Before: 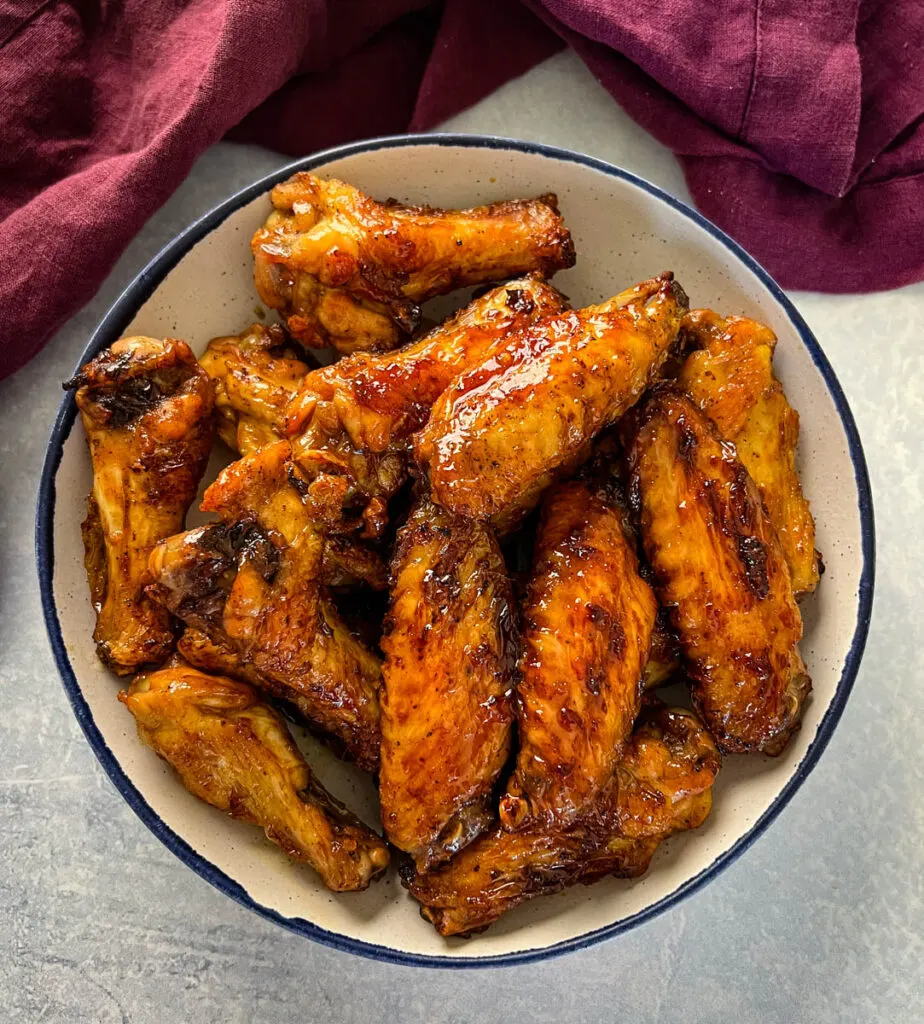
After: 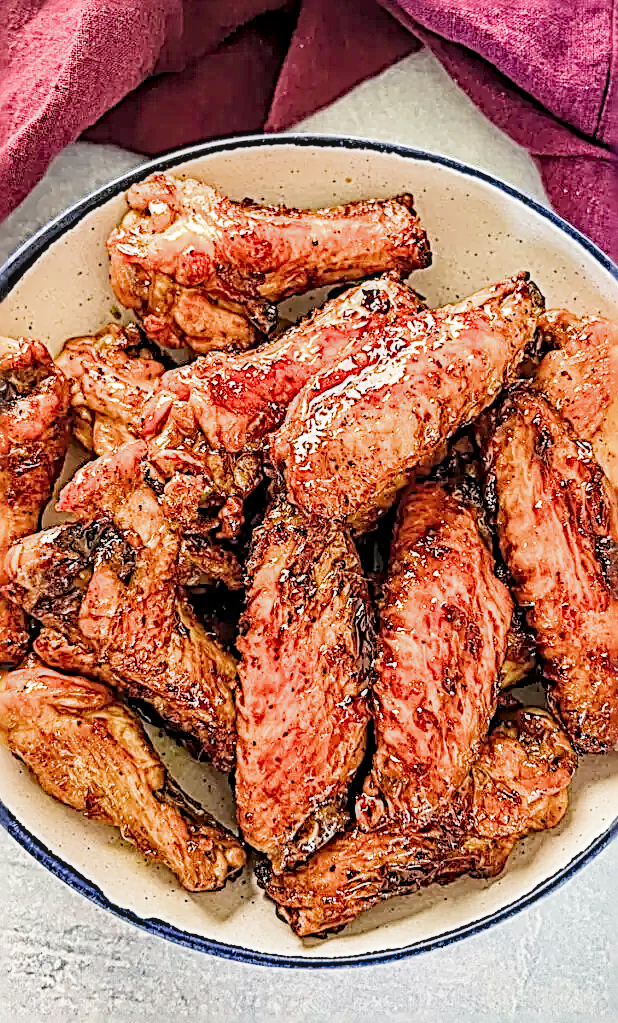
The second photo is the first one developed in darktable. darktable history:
sharpen: radius 3.169, amount 1.737
crop and rotate: left 15.663%, right 17.404%
exposure: black level correction 0, exposure 1.993 EV, compensate highlight preservation false
local contrast: on, module defaults
filmic rgb: black relative exposure -8.81 EV, white relative exposure 4.99 EV, threshold 3.03 EV, target black luminance 0%, hardness 3.76, latitude 66.34%, contrast 0.819, highlights saturation mix 10.51%, shadows ↔ highlights balance 20.63%, add noise in highlights 0, preserve chrominance max RGB, color science v3 (2019), use custom middle-gray values true, contrast in highlights soft, enable highlight reconstruction true
